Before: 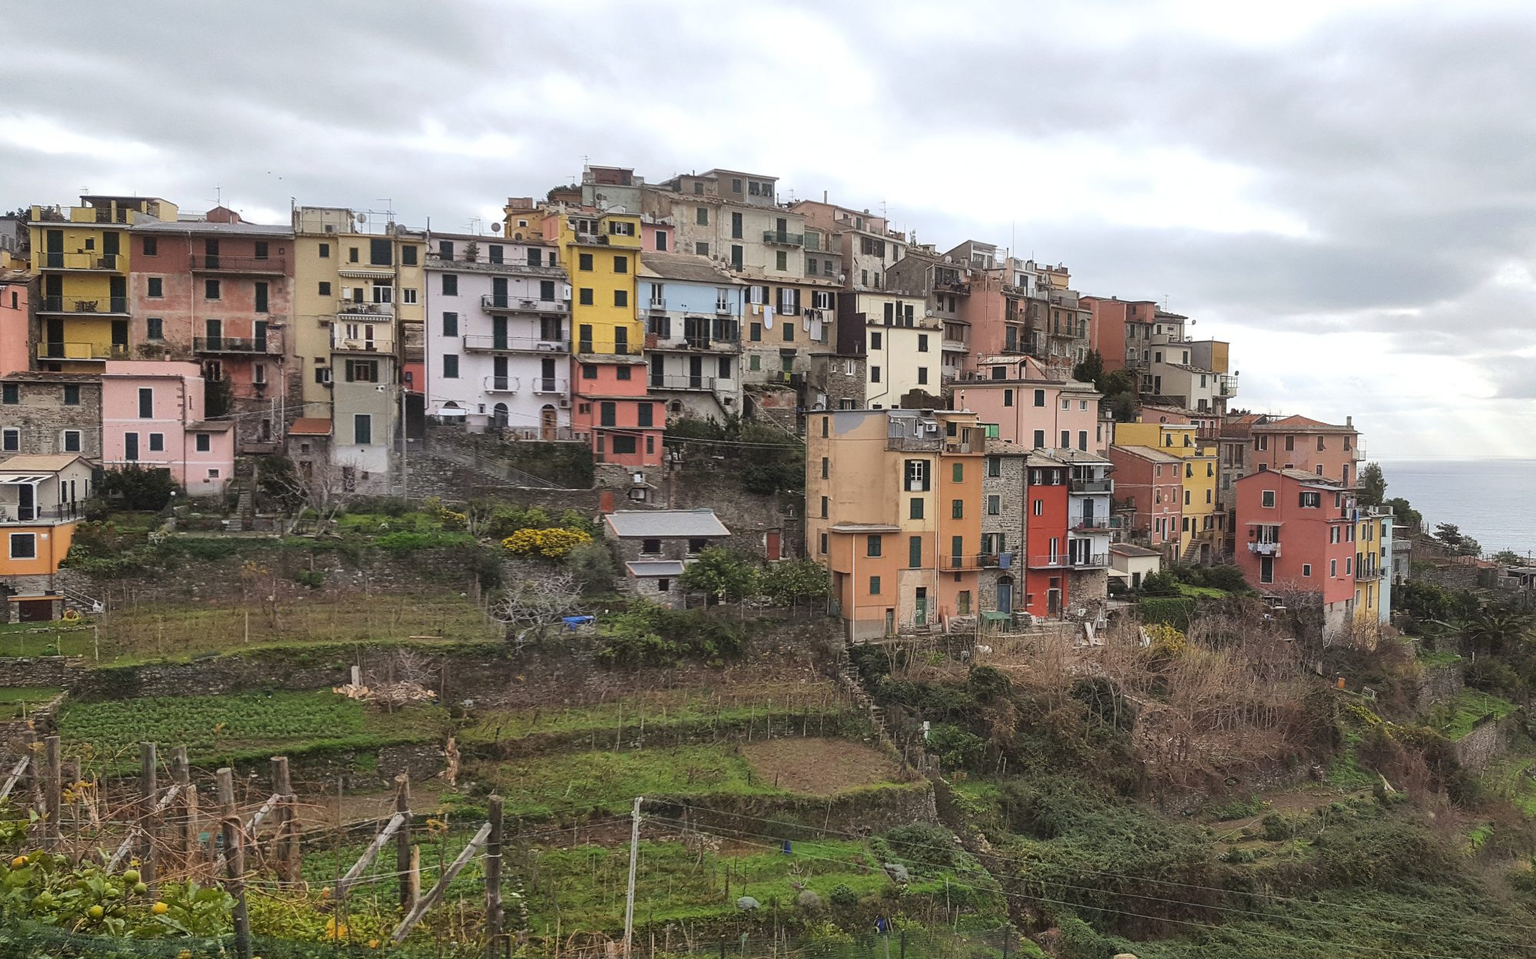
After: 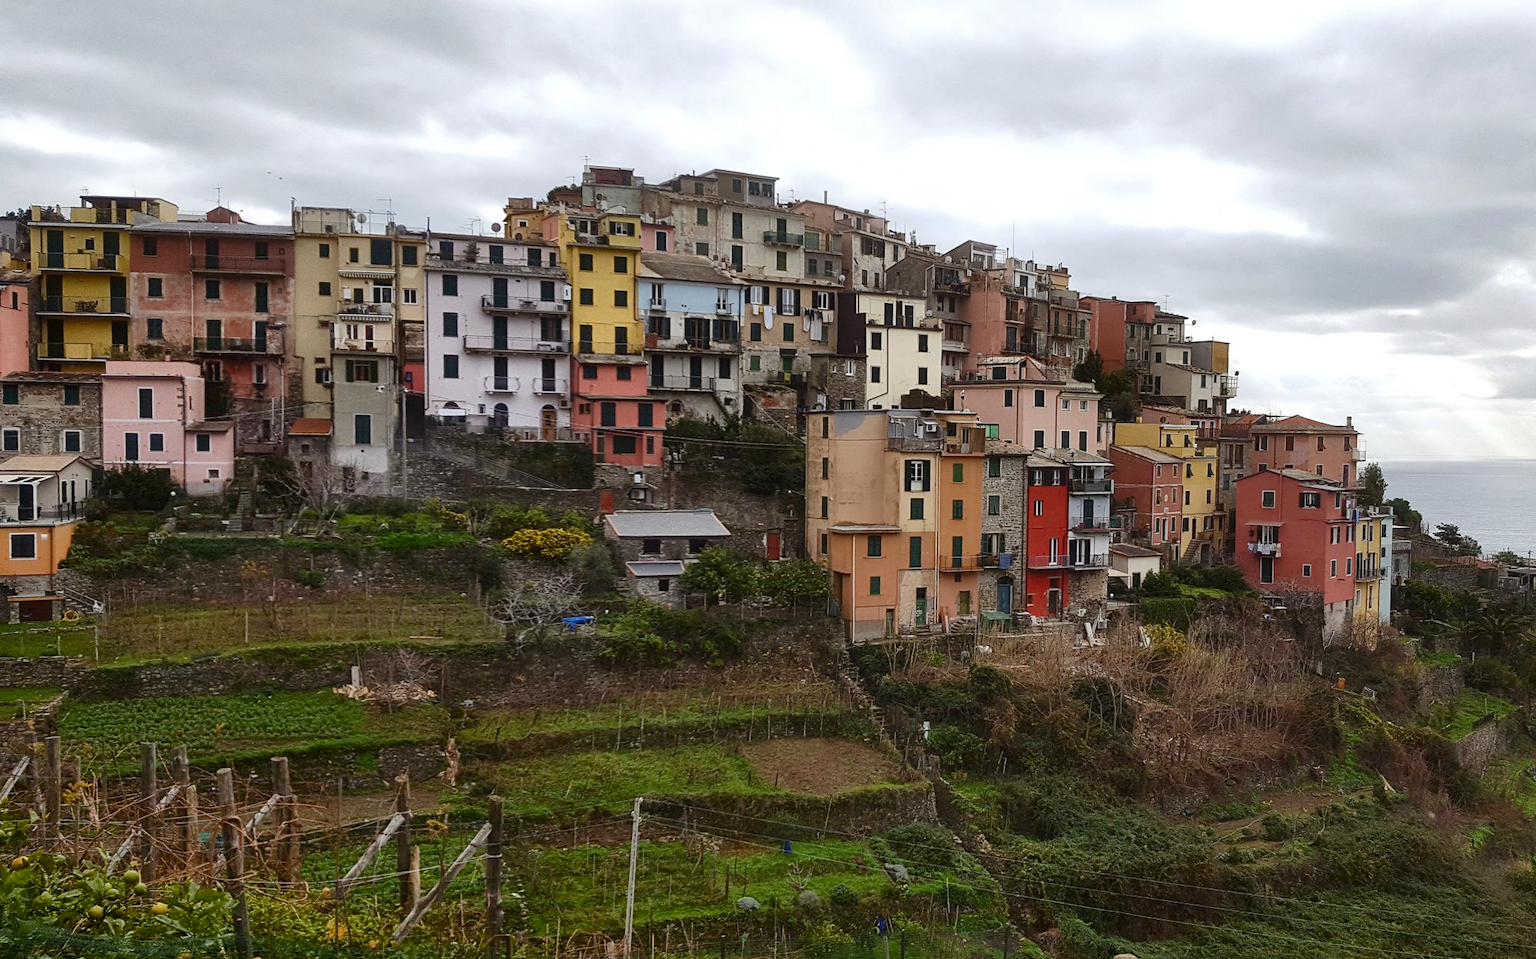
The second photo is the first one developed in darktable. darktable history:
contrast brightness saturation: contrast 0.065, brightness -0.125, saturation 0.053
color balance rgb: power › luminance -3.916%, power › hue 145.33°, perceptual saturation grading › global saturation 20%, perceptual saturation grading › highlights -49.776%, perceptual saturation grading › shadows 24.579%, global vibrance 20%
